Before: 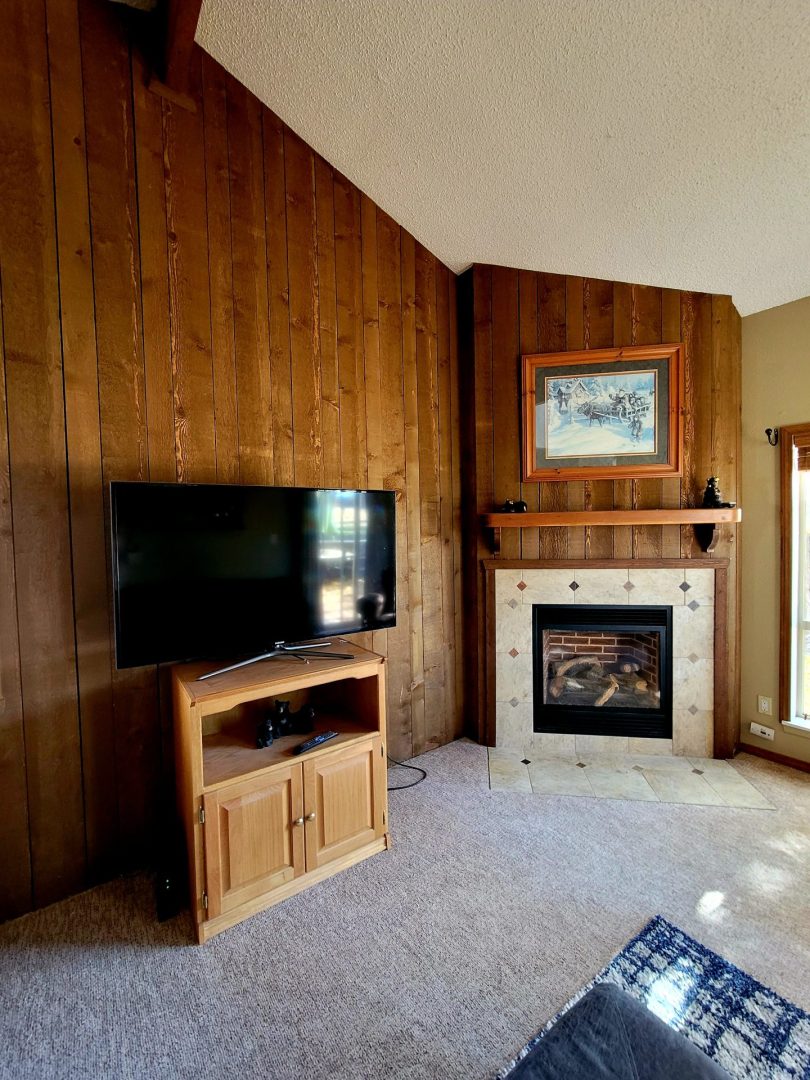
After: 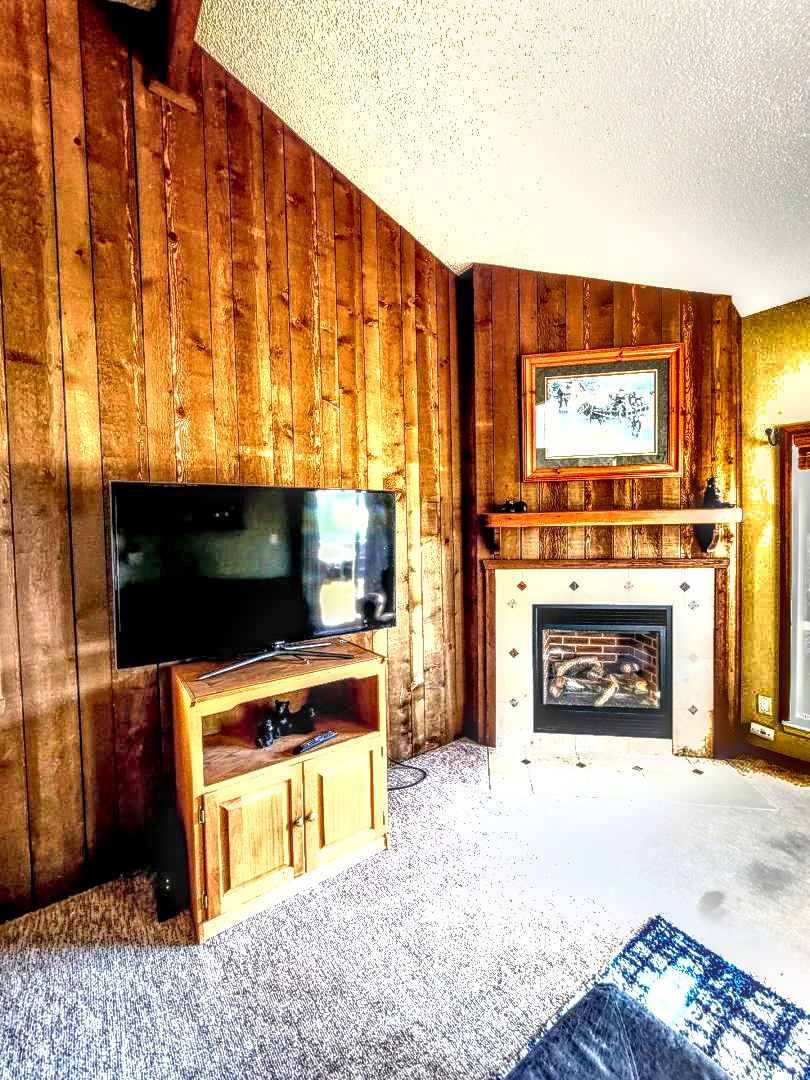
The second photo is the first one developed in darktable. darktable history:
local contrast: highlights 0%, shadows 0%, detail 300%, midtone range 0.3
shadows and highlights: shadows 75, highlights -60.85, soften with gaussian
exposure: black level correction 0.001, exposure 1.84 EV, compensate highlight preservation false
